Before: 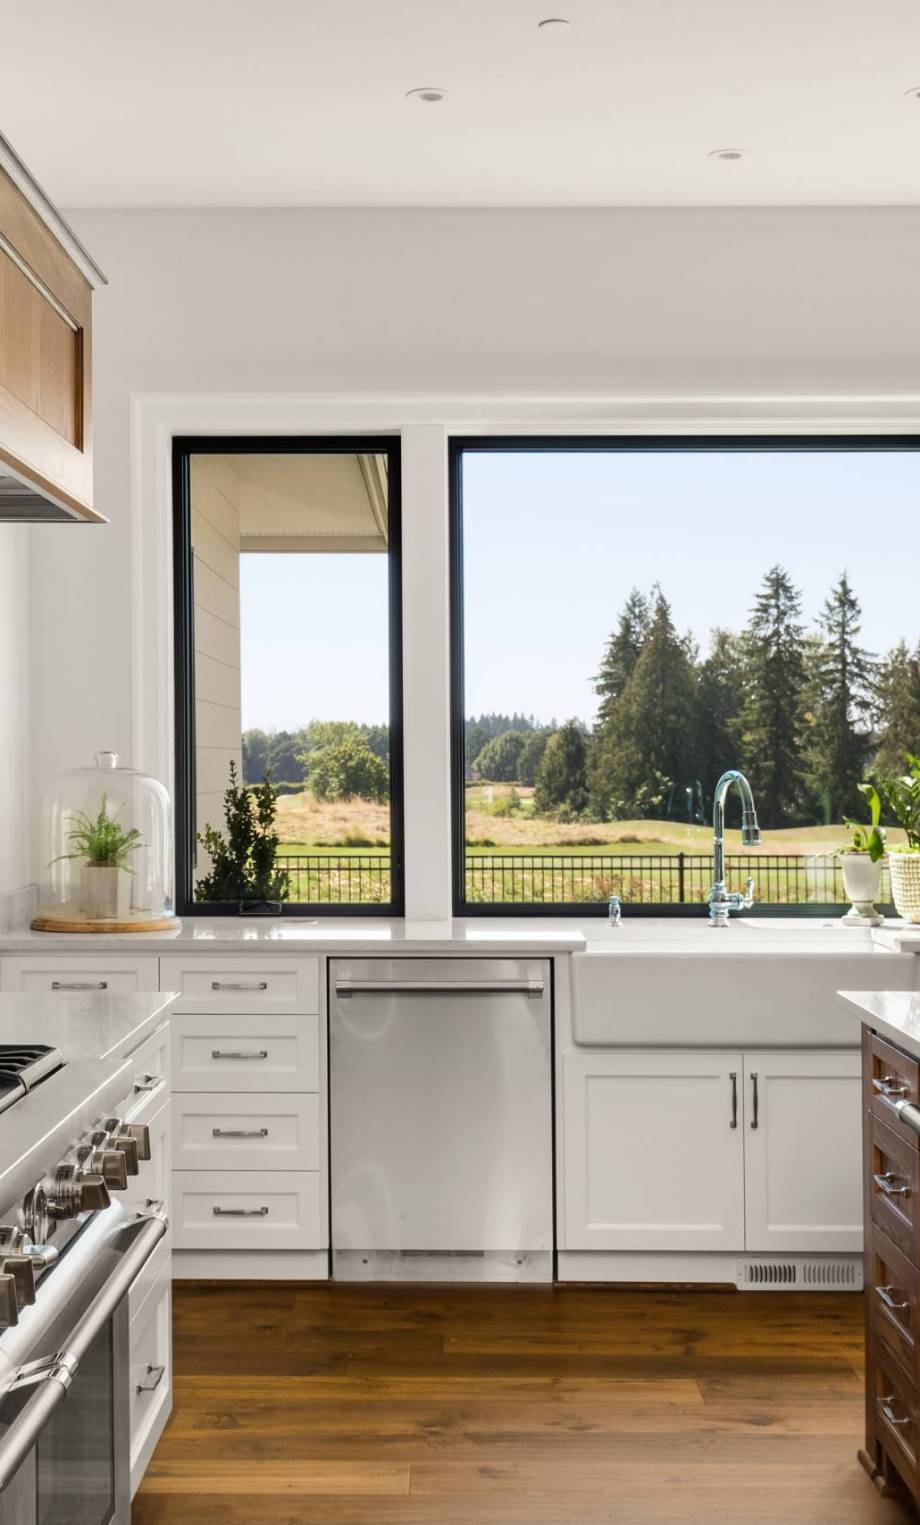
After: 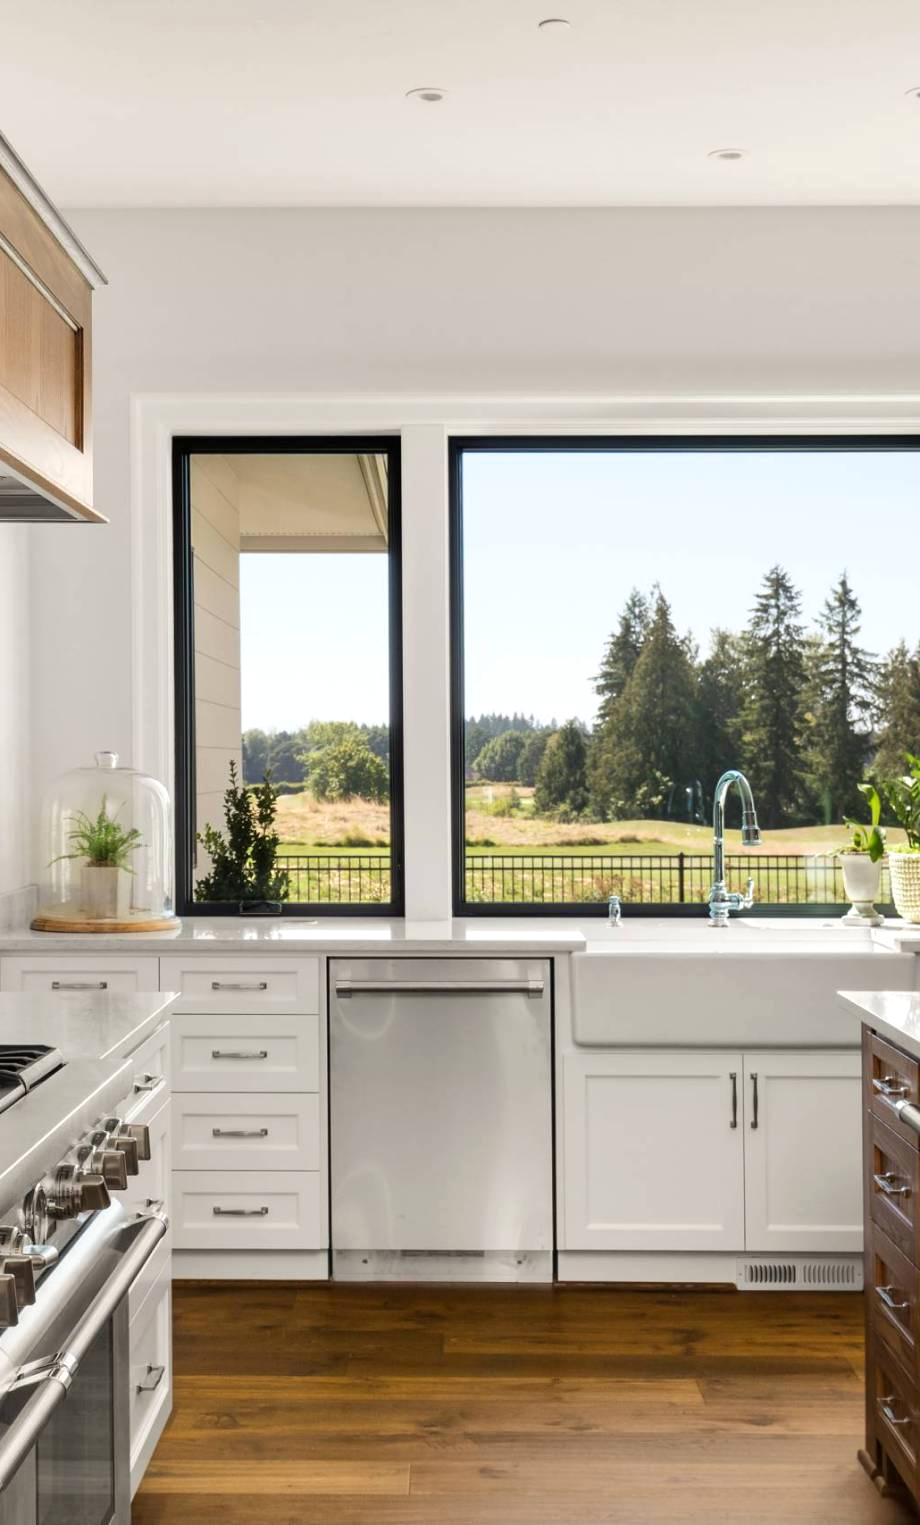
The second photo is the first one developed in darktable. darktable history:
exposure: exposure 0.134 EV, compensate exposure bias true, compensate highlight preservation false
